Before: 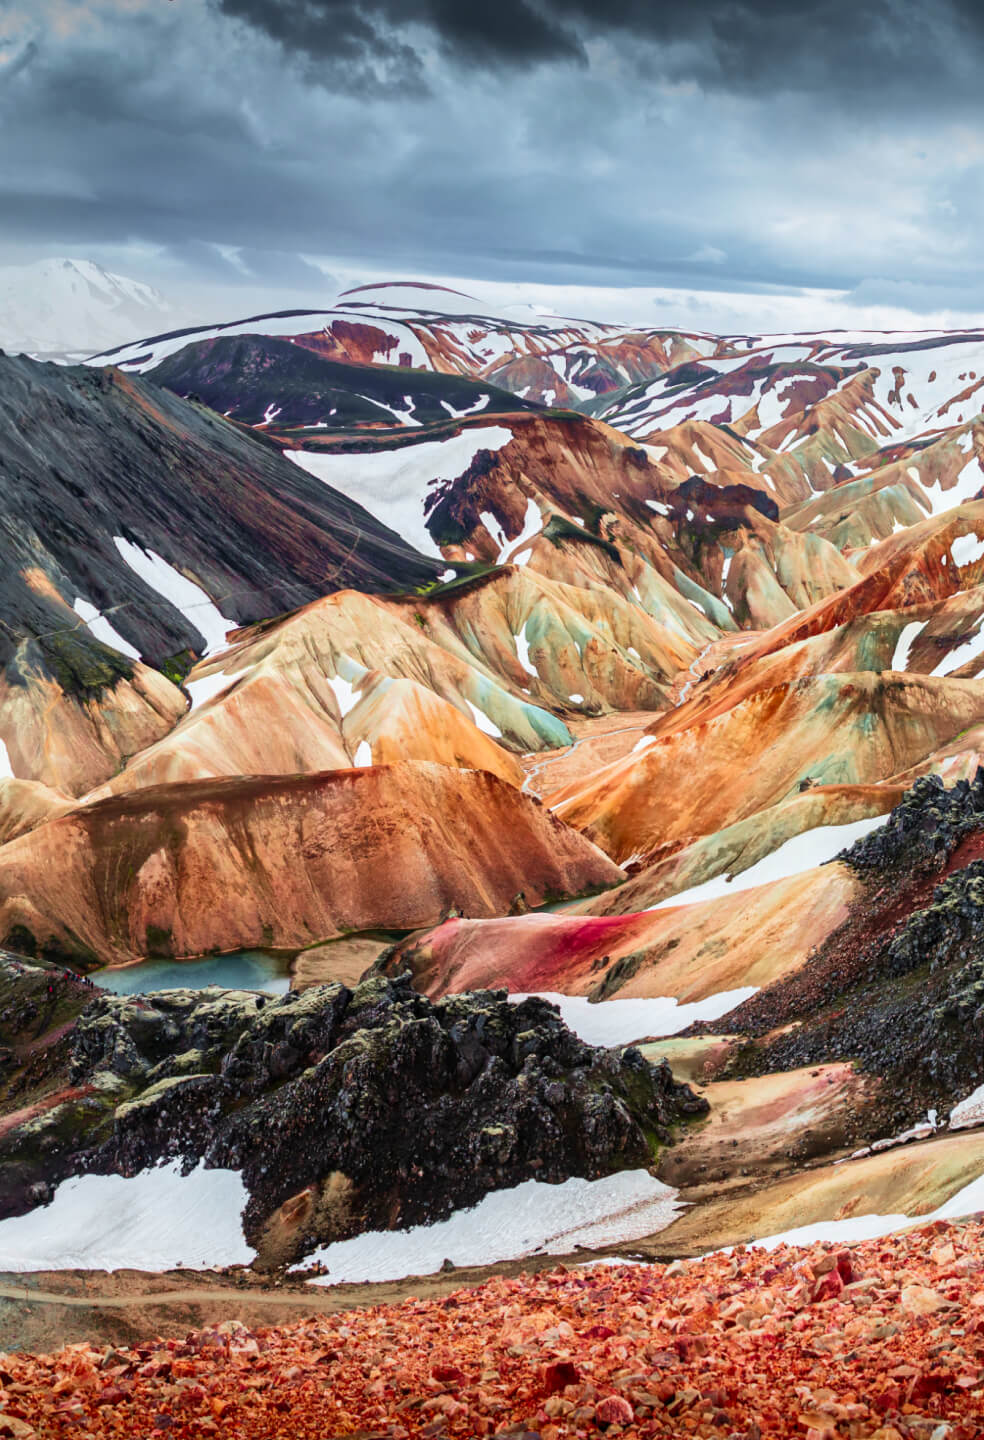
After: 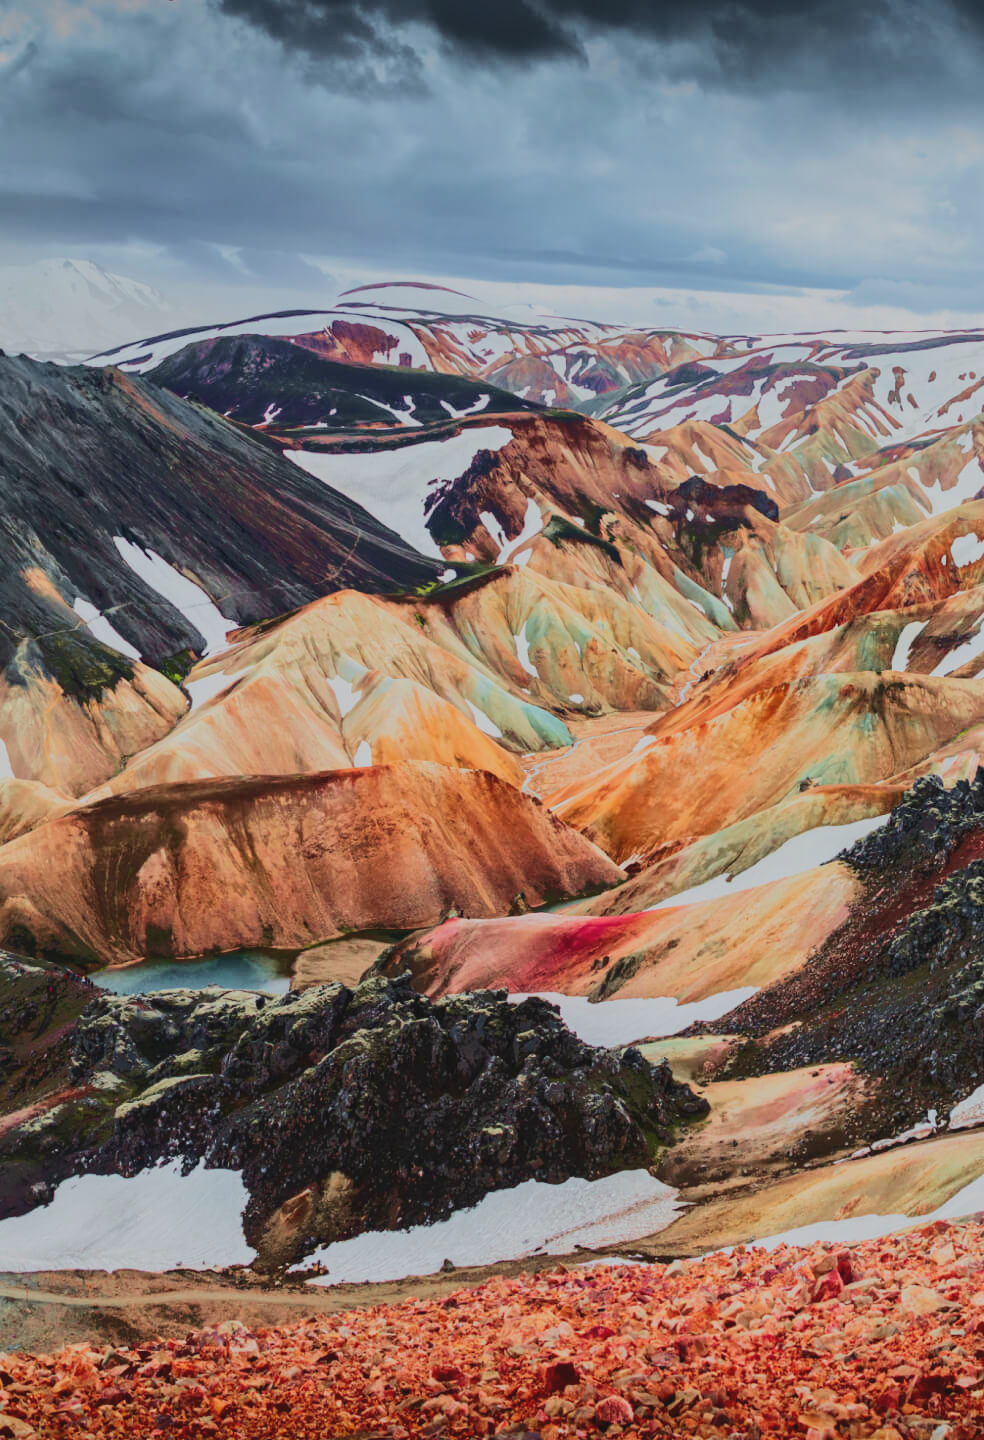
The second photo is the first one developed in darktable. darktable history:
sigmoid: contrast 1.12, target black 0.582, color processing RGB ratio
tone equalizer: -6 EV -0.17 EV, -3 EV -1.03 EV
